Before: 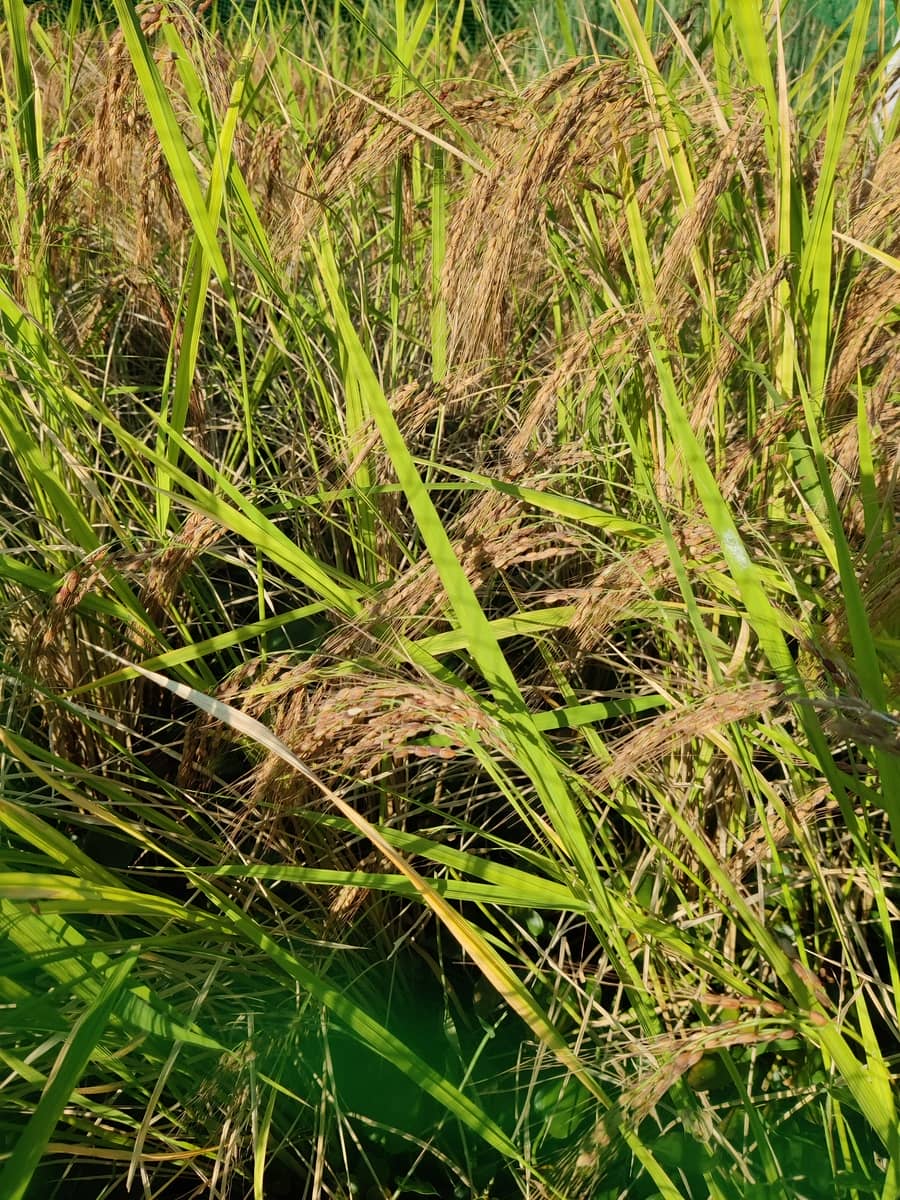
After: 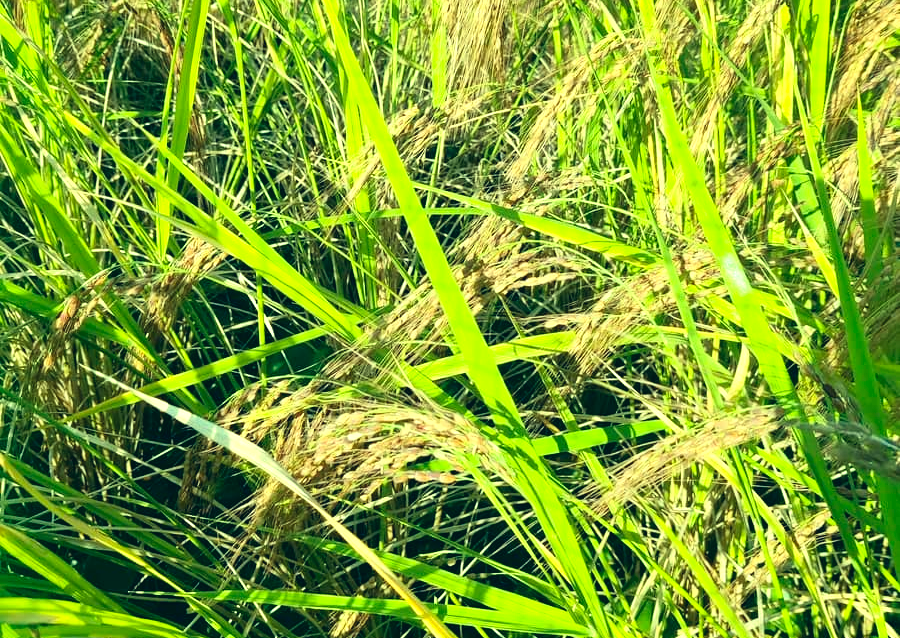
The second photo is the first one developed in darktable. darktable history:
contrast brightness saturation: contrast 0.1, brightness 0.037, saturation 0.089
crop and rotate: top 22.972%, bottom 23.818%
exposure: black level correction -0.001, exposure 0.91 EV, compensate exposure bias true, compensate highlight preservation false
color correction: highlights a* -19.65, highlights b* 9.79, shadows a* -19.79, shadows b* -10.27
color balance rgb: perceptual saturation grading › global saturation 0.646%
